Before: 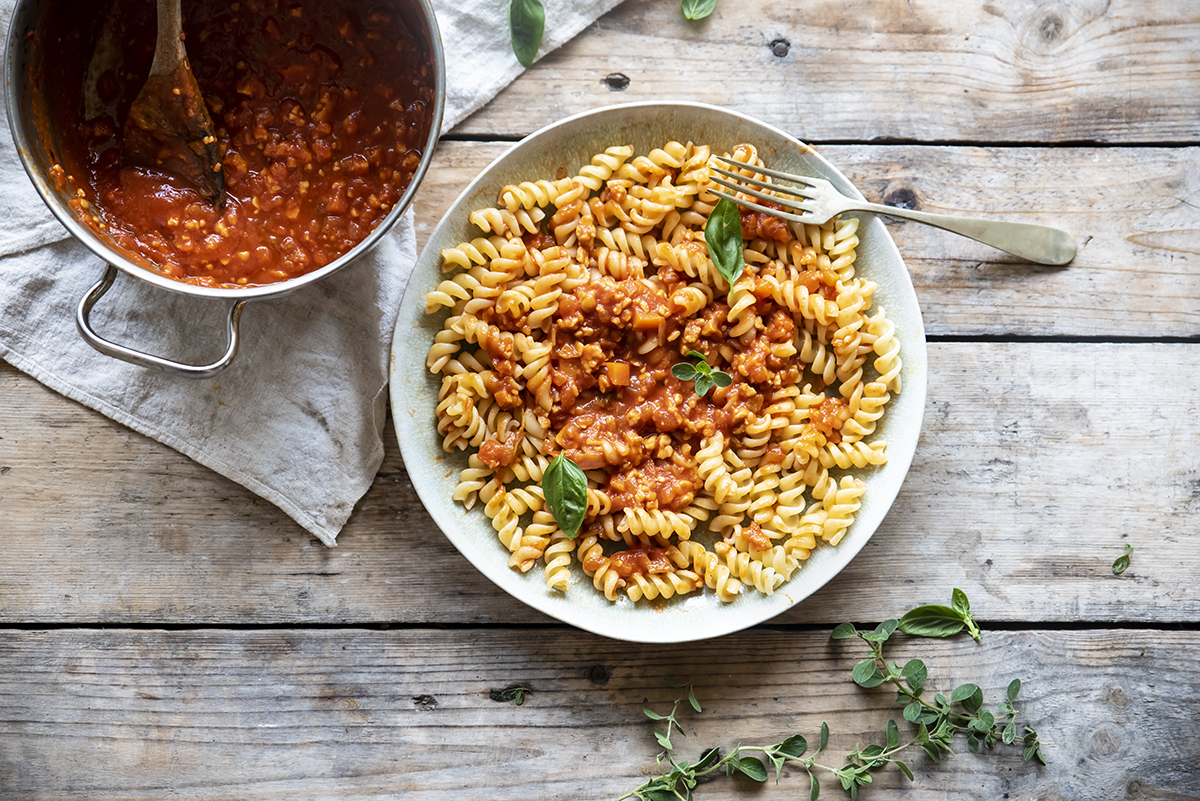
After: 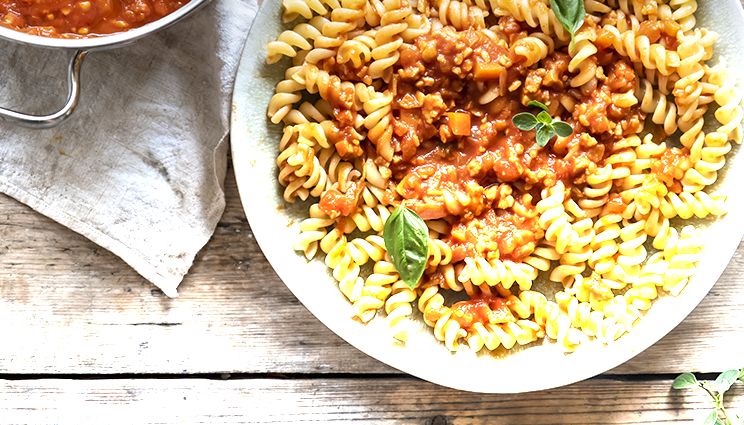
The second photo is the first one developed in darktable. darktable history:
graduated density: density -3.9 EV
crop: left 13.312%, top 31.28%, right 24.627%, bottom 15.582%
